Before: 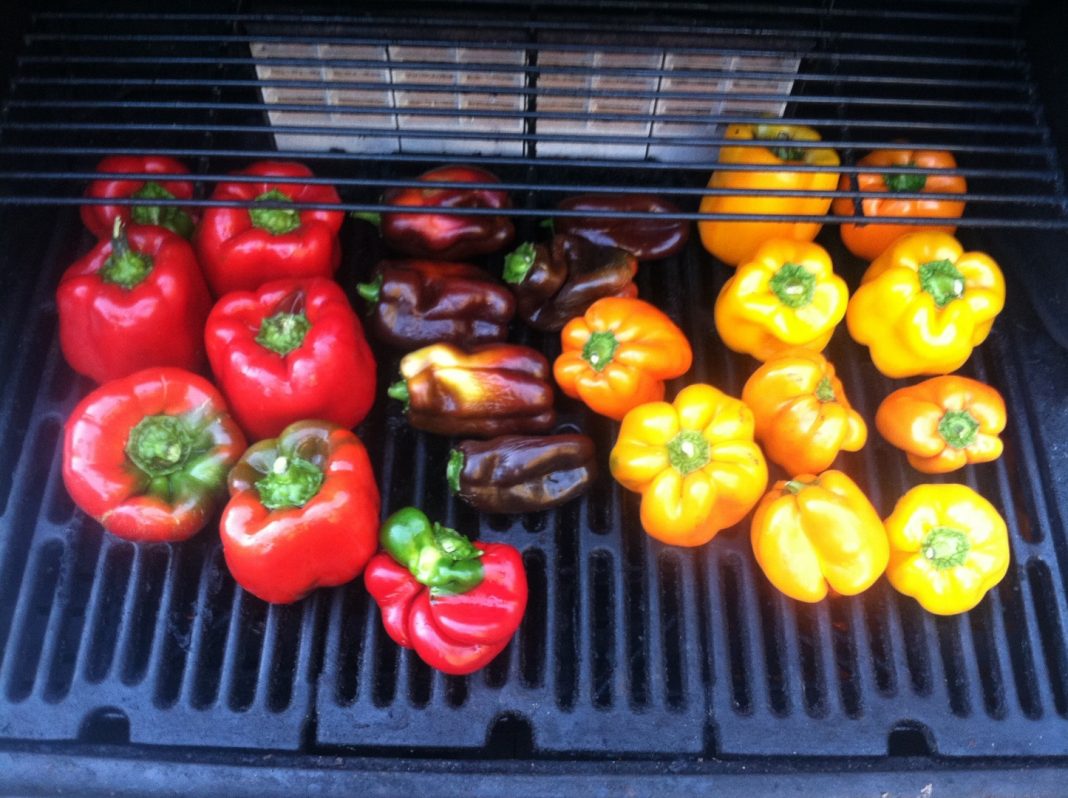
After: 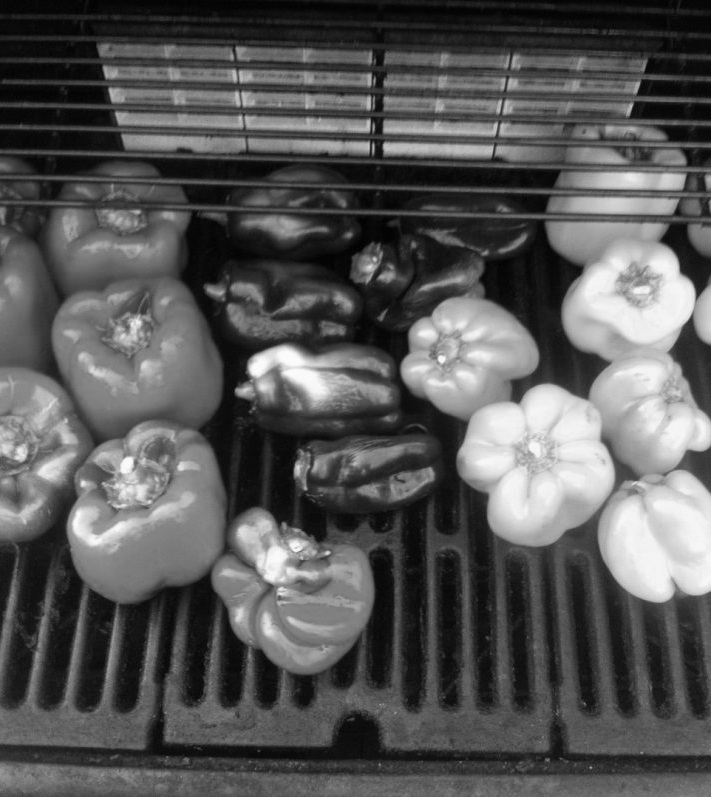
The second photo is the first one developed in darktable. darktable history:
crop and rotate: left 14.385%, right 18.948%
monochrome: on, module defaults
